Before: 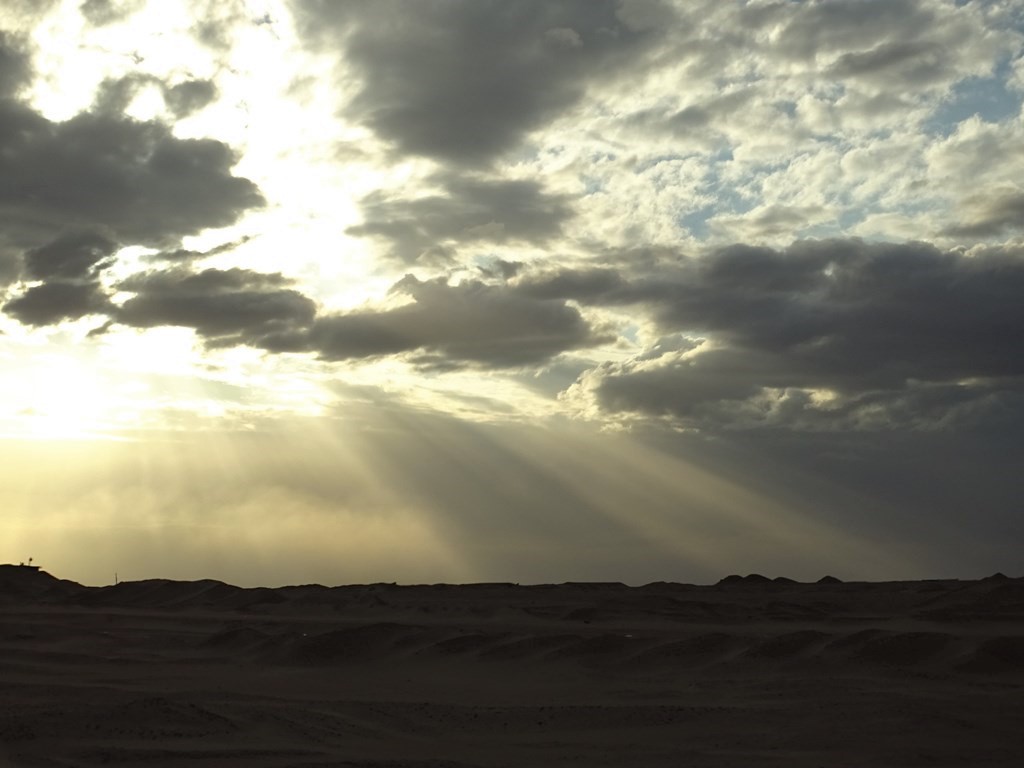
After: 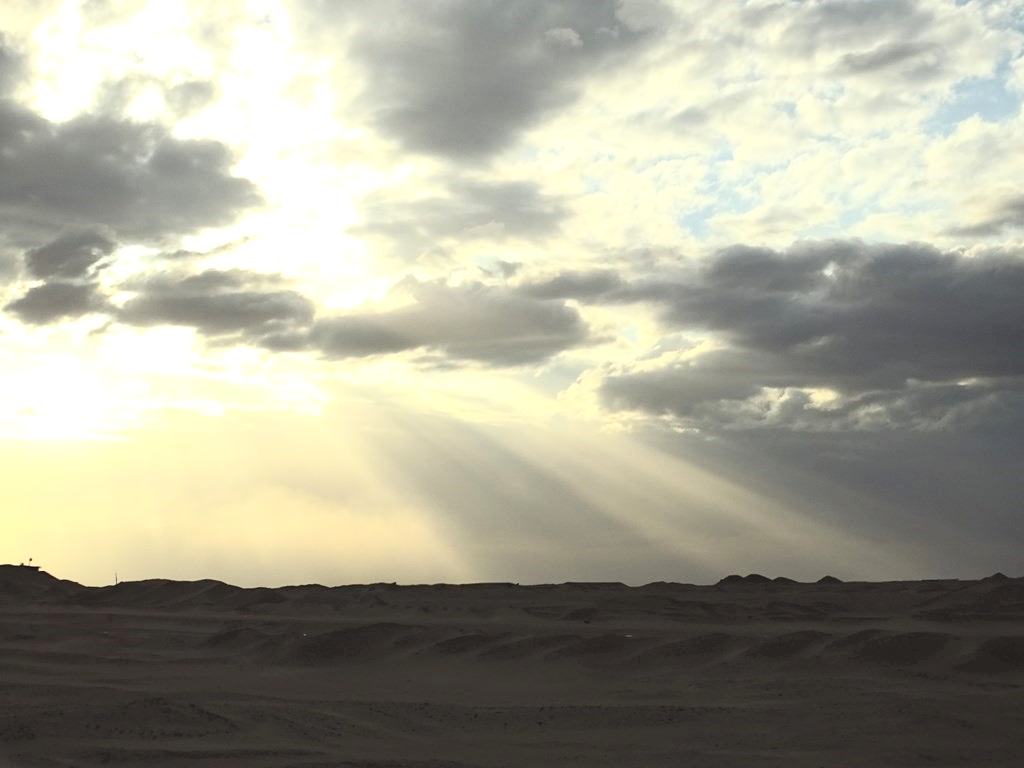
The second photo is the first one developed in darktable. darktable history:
contrast brightness saturation: contrast 0.376, brightness 0.514
tone equalizer: edges refinement/feathering 500, mask exposure compensation -1.57 EV, preserve details no
exposure: exposure 0.167 EV, compensate highlight preservation false
